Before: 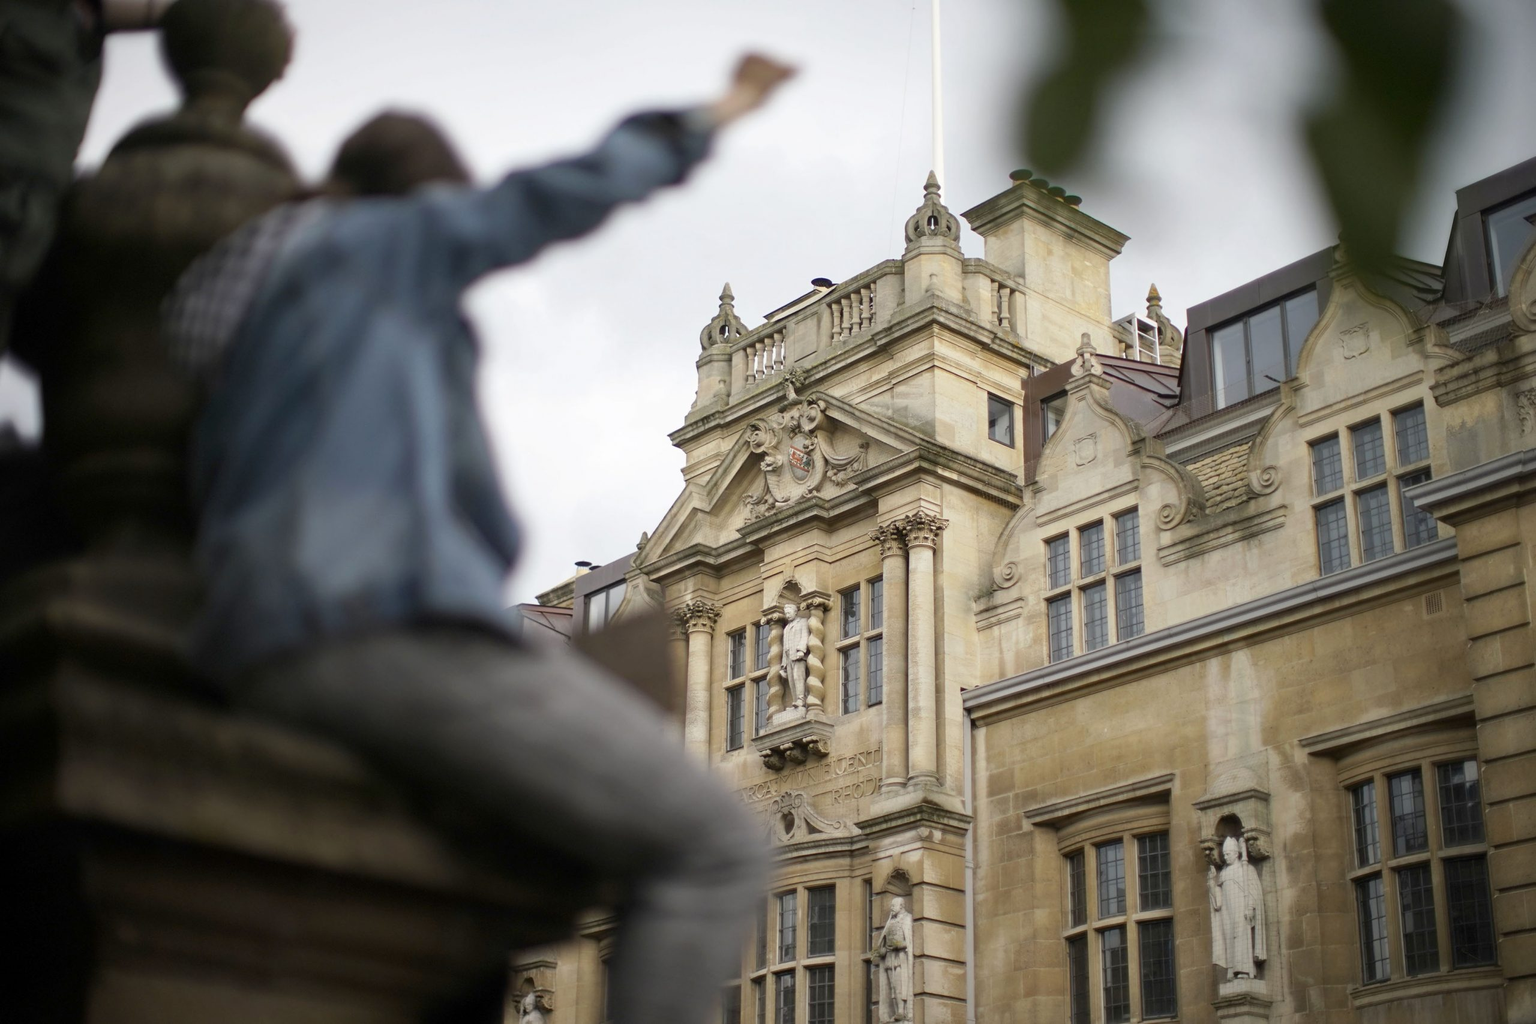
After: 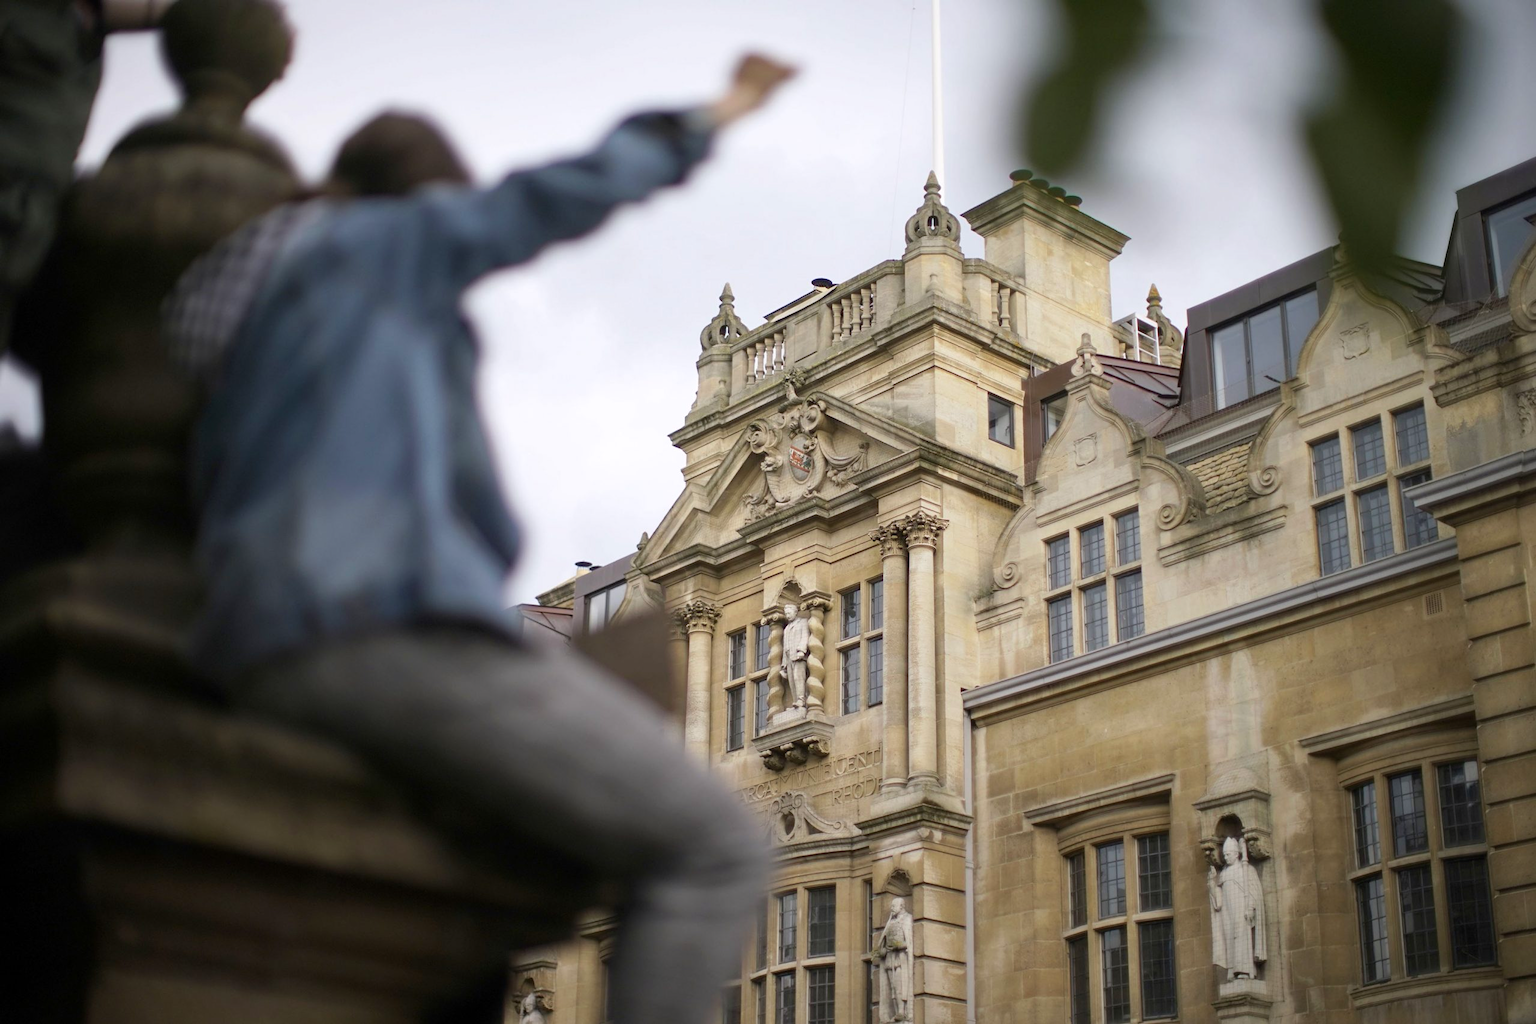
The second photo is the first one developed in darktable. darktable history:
white balance: red 1.004, blue 1.024
velvia: strength 15%
